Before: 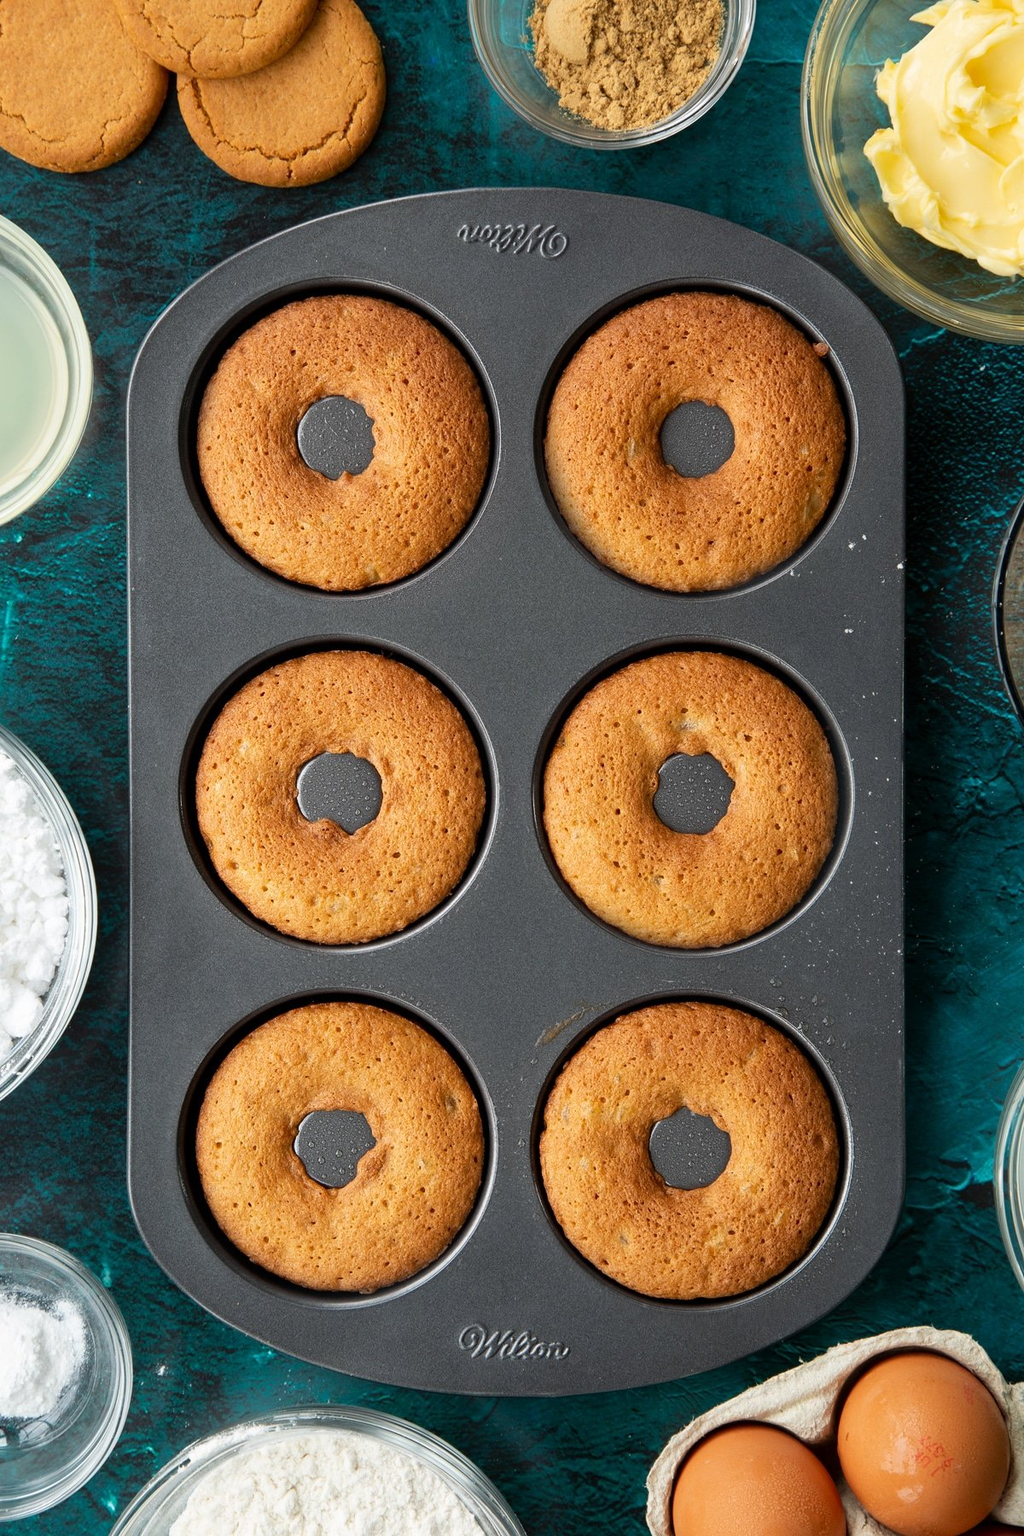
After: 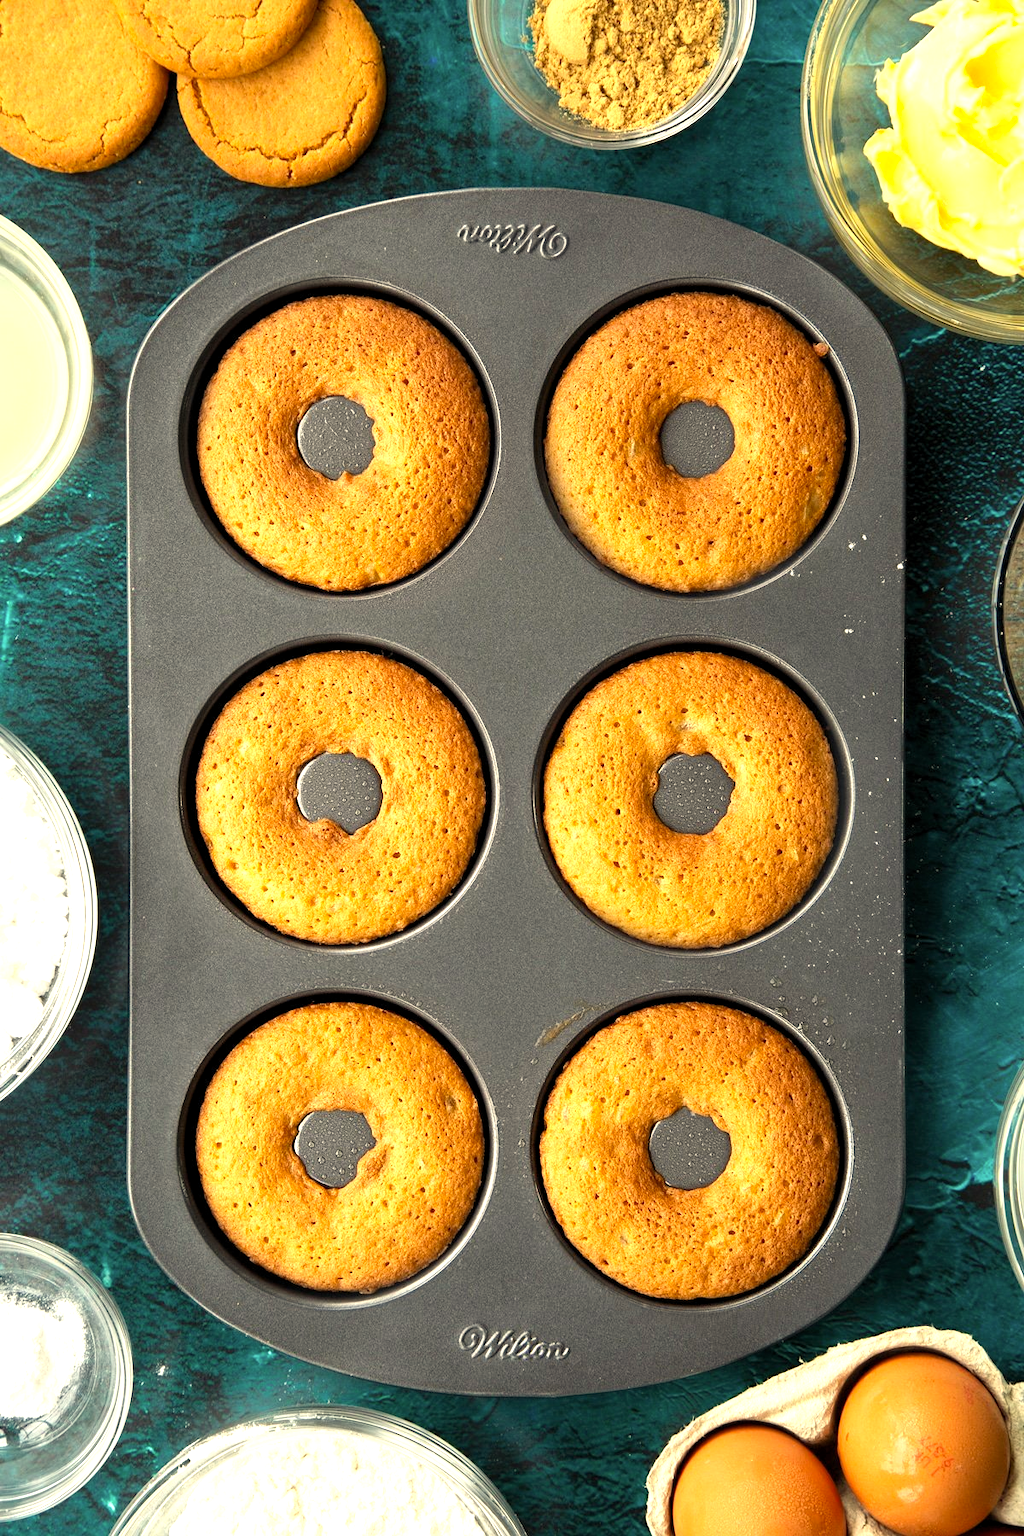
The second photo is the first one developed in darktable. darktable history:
levels: levels [0.016, 0.484, 0.953]
exposure: black level correction 0, exposure 0.696 EV, compensate highlight preservation false
color correction: highlights a* 1.47, highlights b* 17.68
